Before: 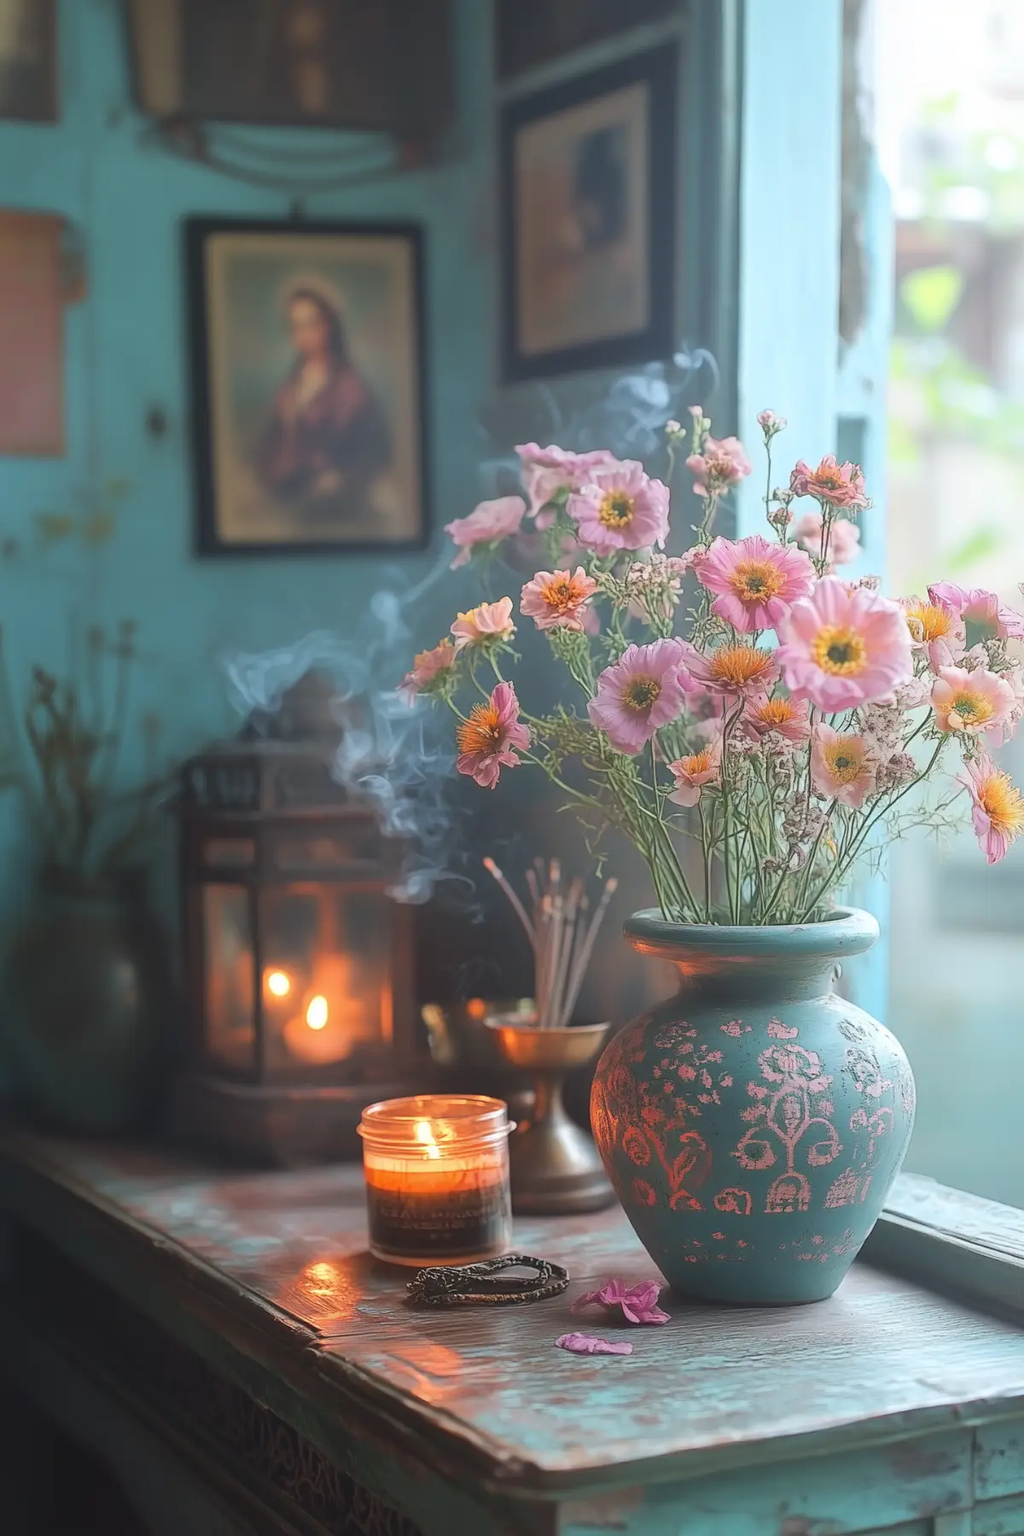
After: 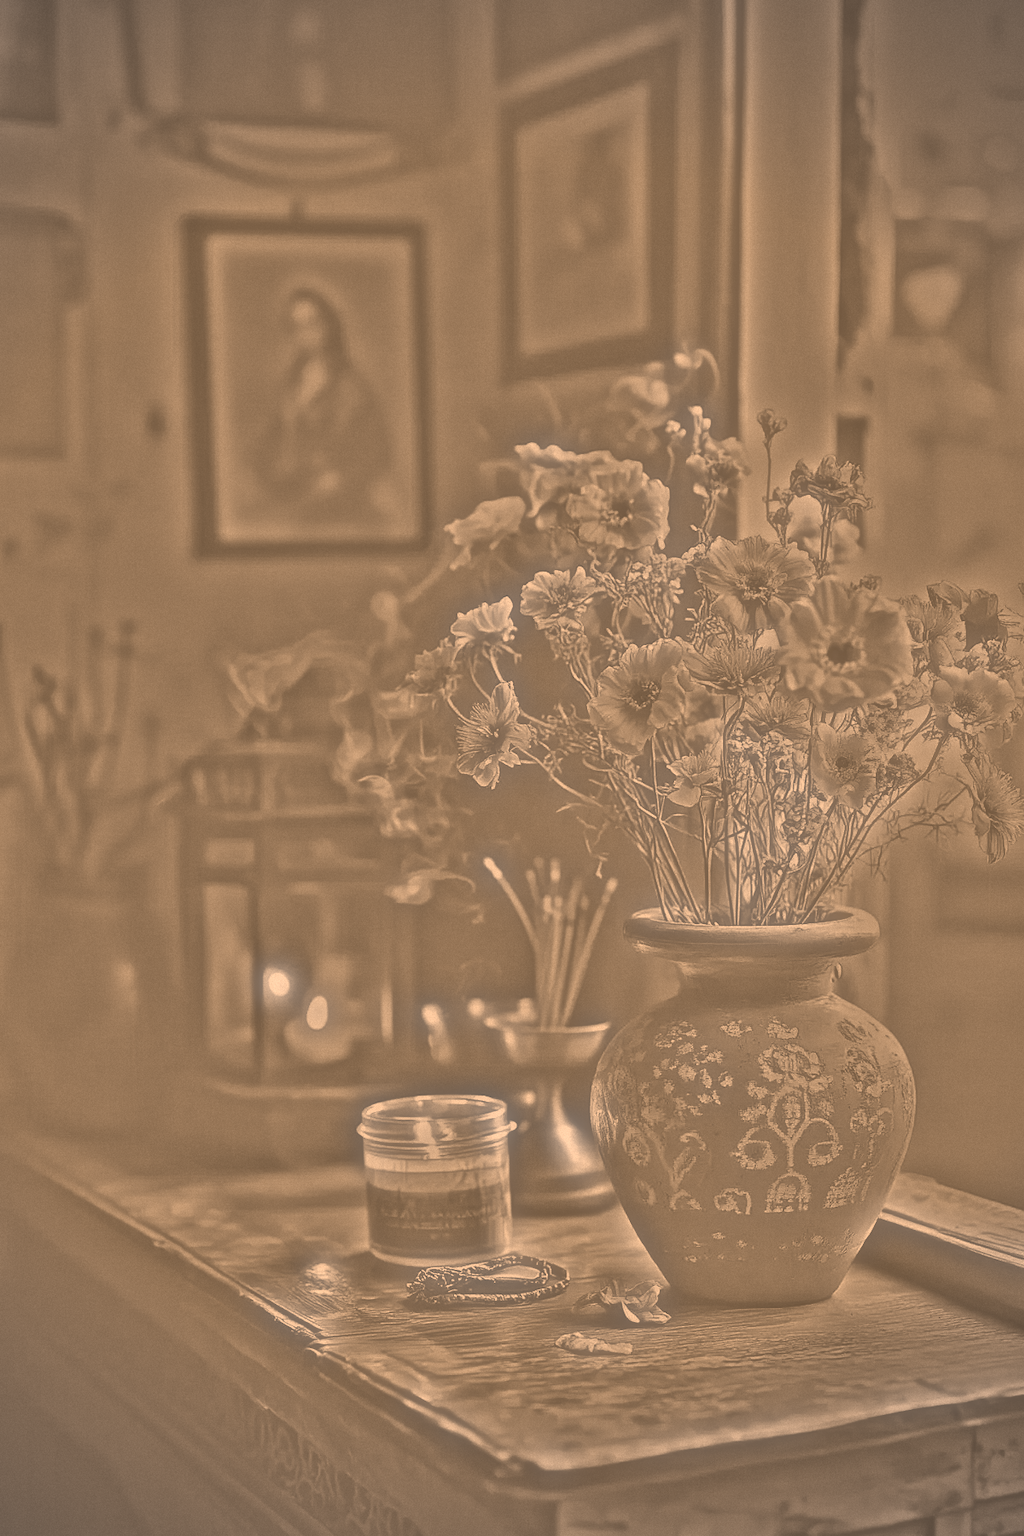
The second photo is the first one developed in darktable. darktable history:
soften: on, module defaults
grain: mid-tones bias 0% | blend: blend mode normal, opacity 55%; mask: uniform (no mask)
highpass: on, module defaults | blend: blend mode overlay, opacity 75%; mask: uniform (no mask)
vibrance: on, module defaults
local contrast: mode bilateral grid, contrast 20, coarseness 50, detail 120%, midtone range 0.2
vignetting: unbound false
color correction: highlights a* 17.94, highlights b* 35.39, shadows a* 1.48, shadows b* 6.42, saturation 1.01 | blend: blend mode normal bounded, opacity 46%; mask: uniform (no mask)
